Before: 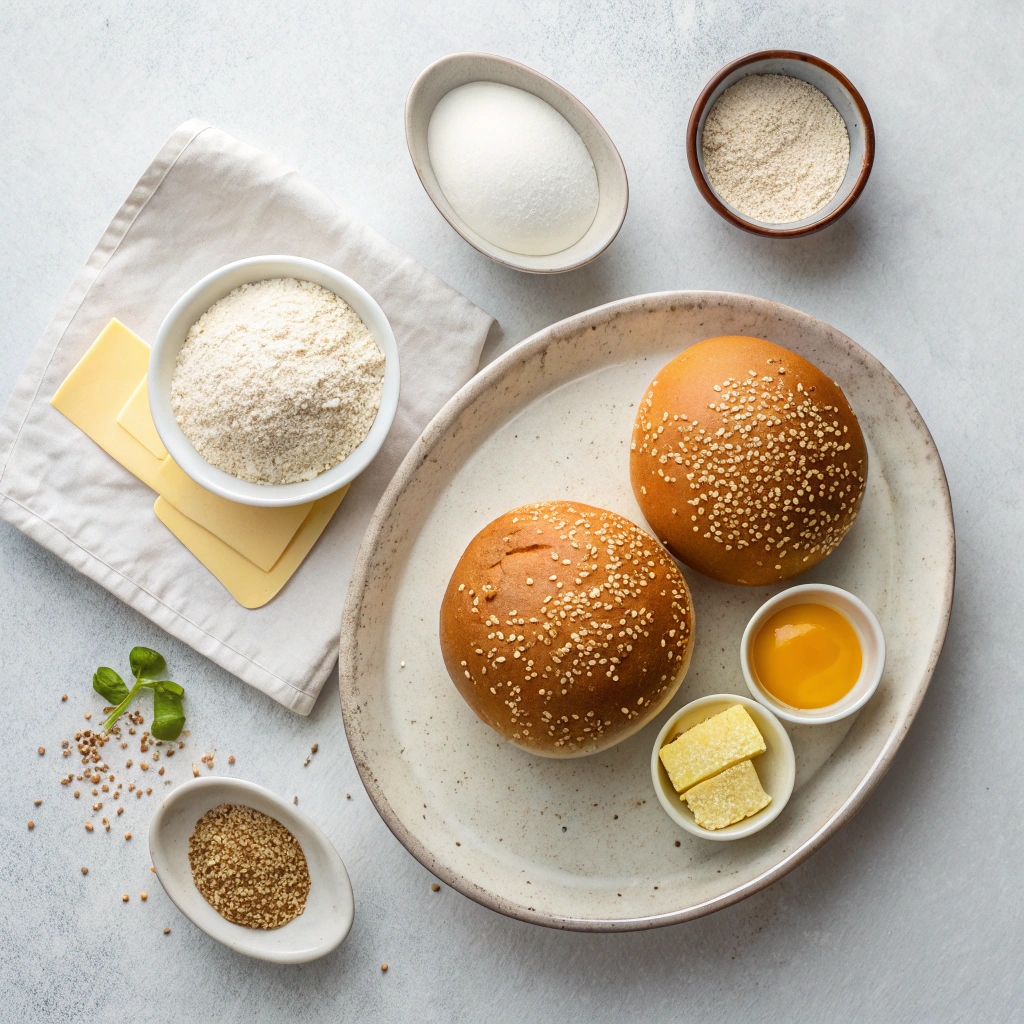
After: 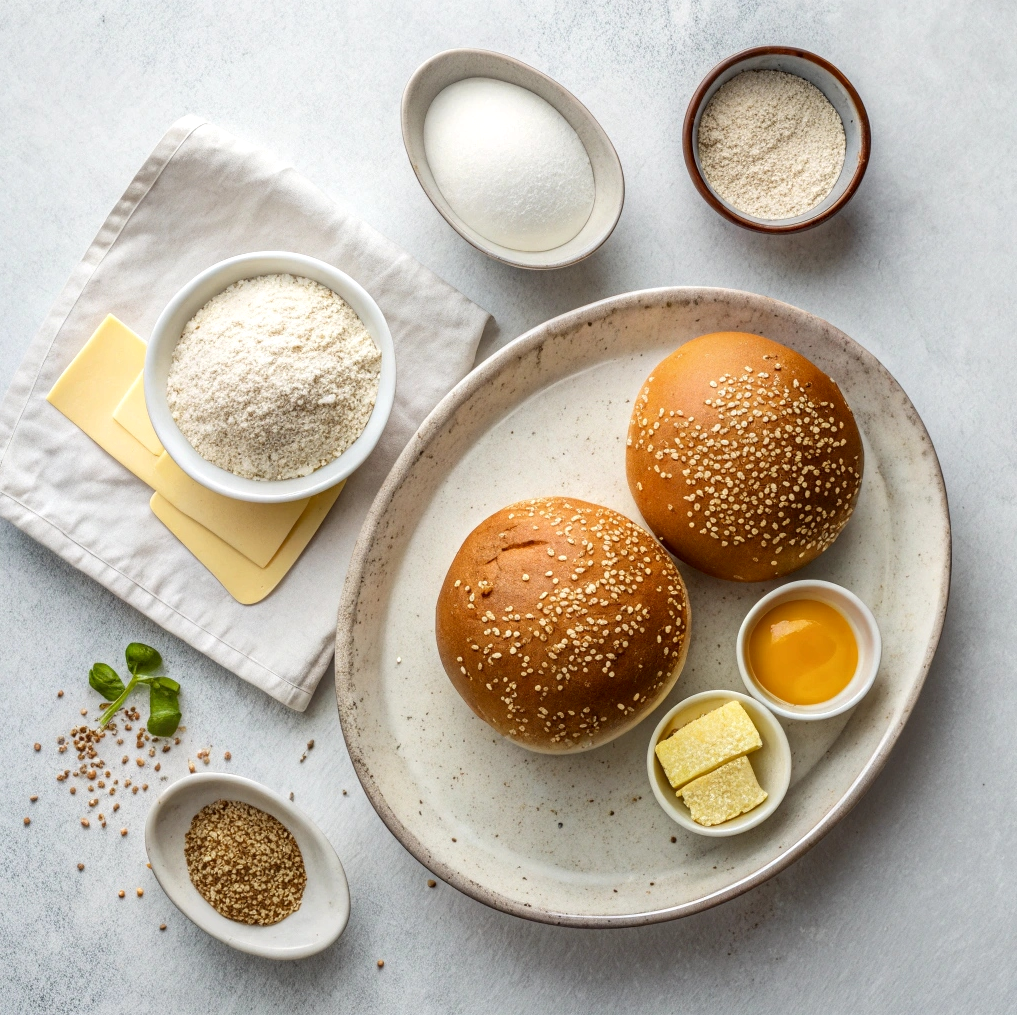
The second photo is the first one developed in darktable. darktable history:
crop: left 0.434%, top 0.485%, right 0.244%, bottom 0.386%
local contrast: detail 130%
